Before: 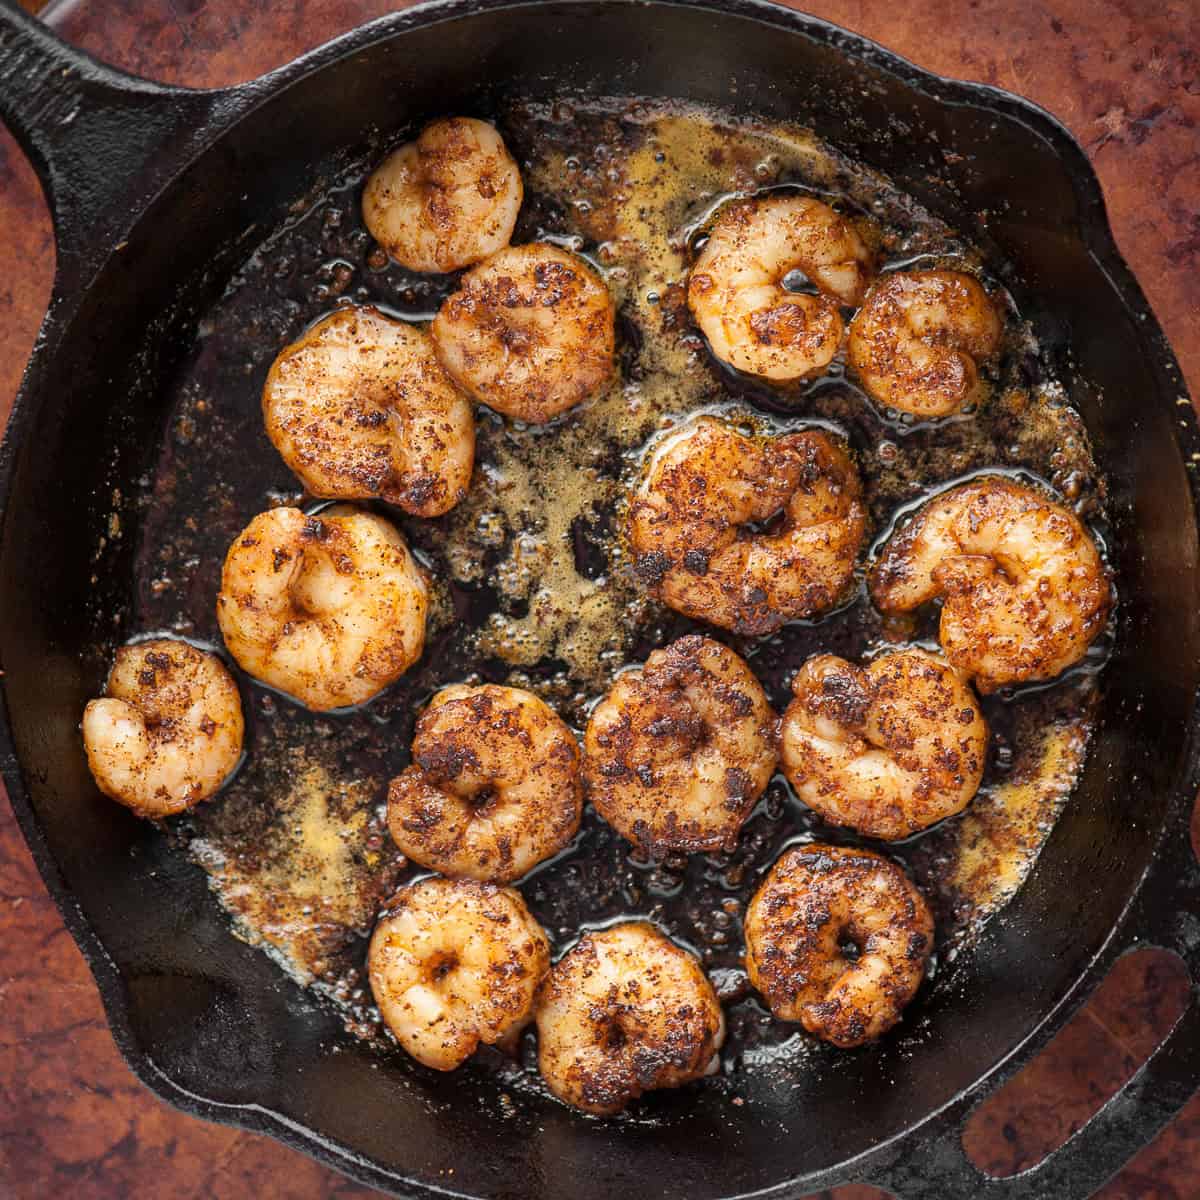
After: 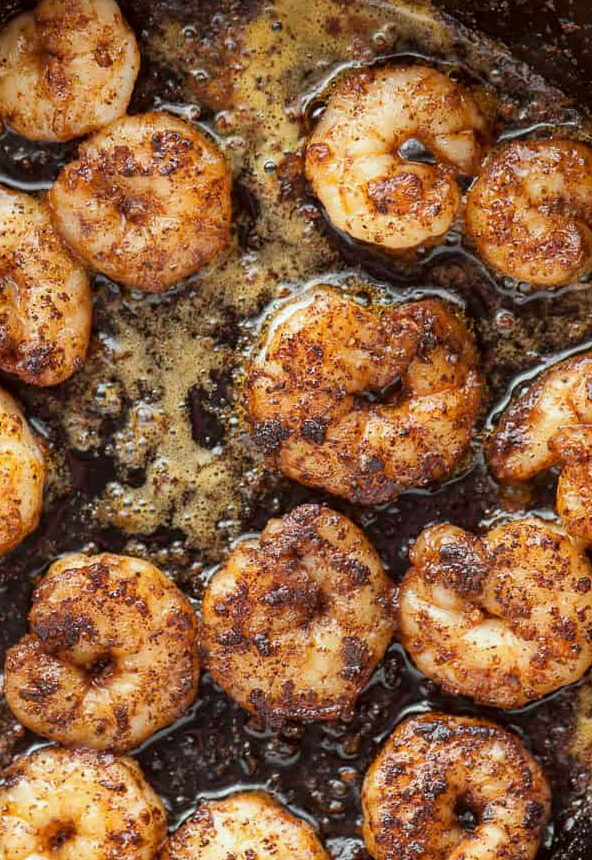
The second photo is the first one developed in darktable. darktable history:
color correction: highlights a* -4.9, highlights b* -4.05, shadows a* 3.99, shadows b* 4.31
exposure: compensate highlight preservation false
crop: left 31.965%, top 10.92%, right 18.672%, bottom 17.406%
